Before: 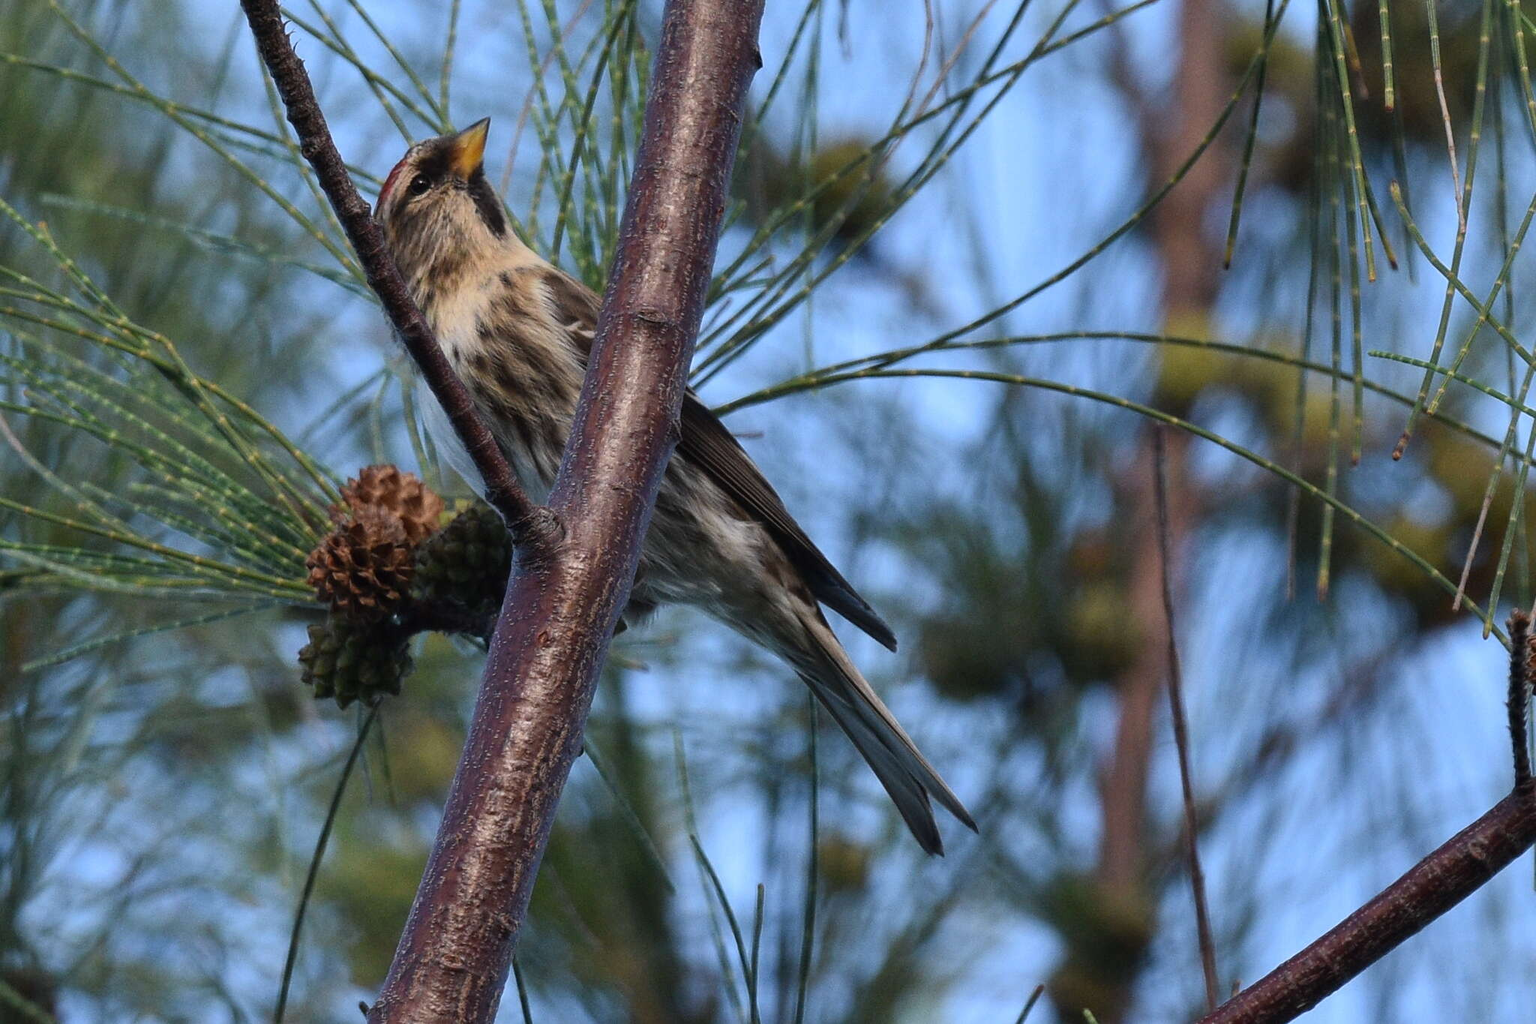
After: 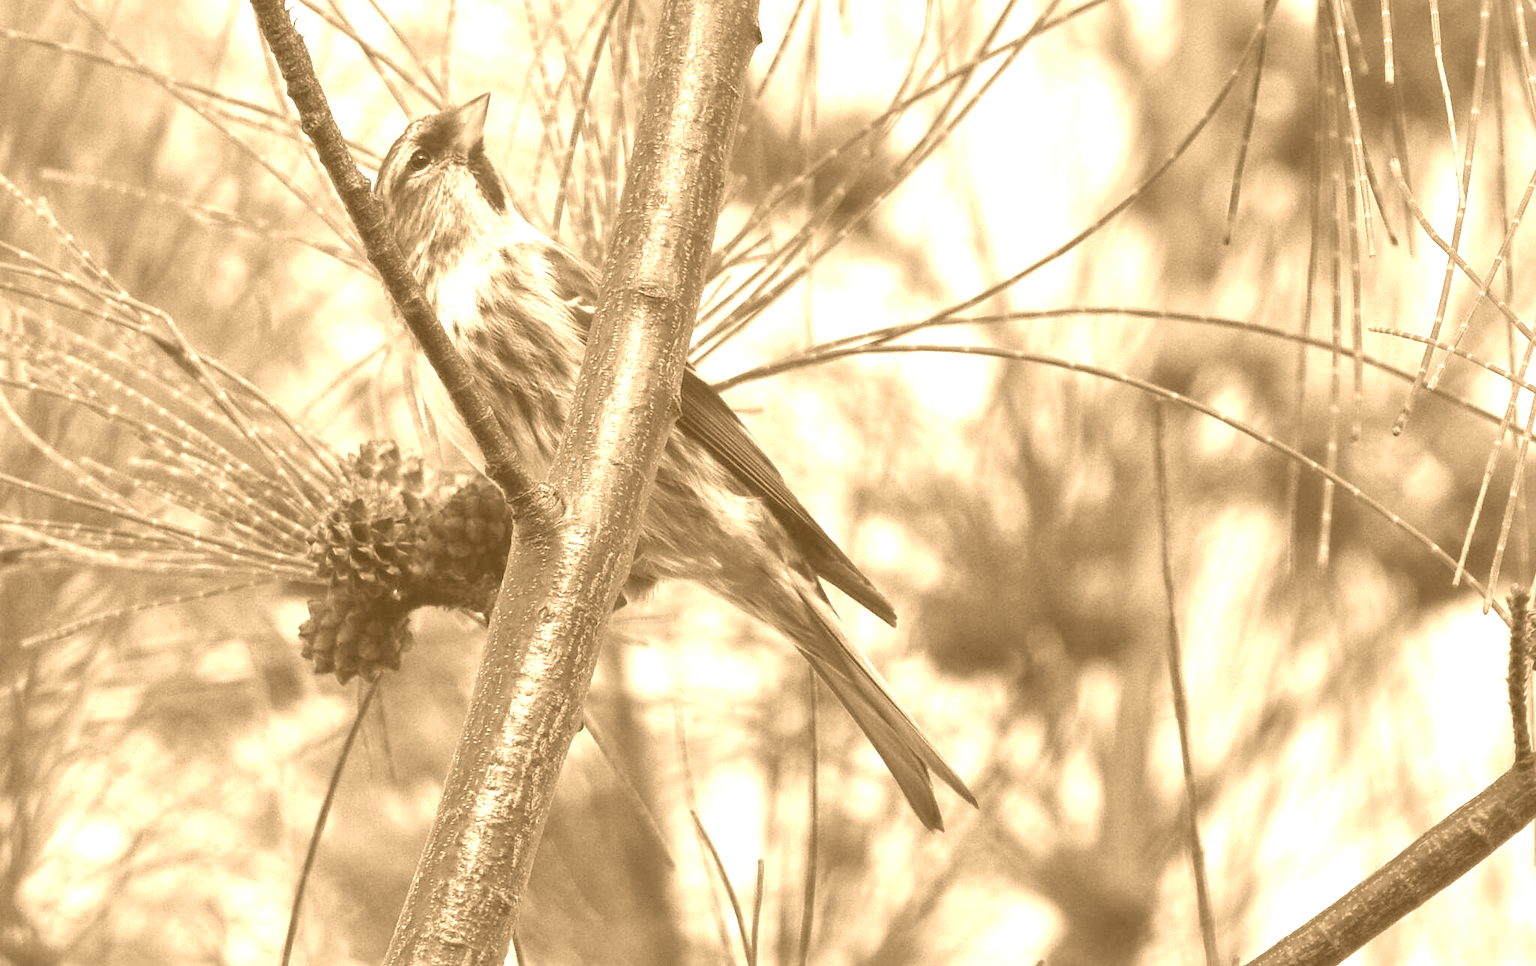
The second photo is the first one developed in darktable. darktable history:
colorize: hue 28.8°, source mix 100%
exposure: black level correction 0, exposure 0.95 EV, compensate exposure bias true, compensate highlight preservation false
crop and rotate: top 2.479%, bottom 3.018%
shadows and highlights: on, module defaults
